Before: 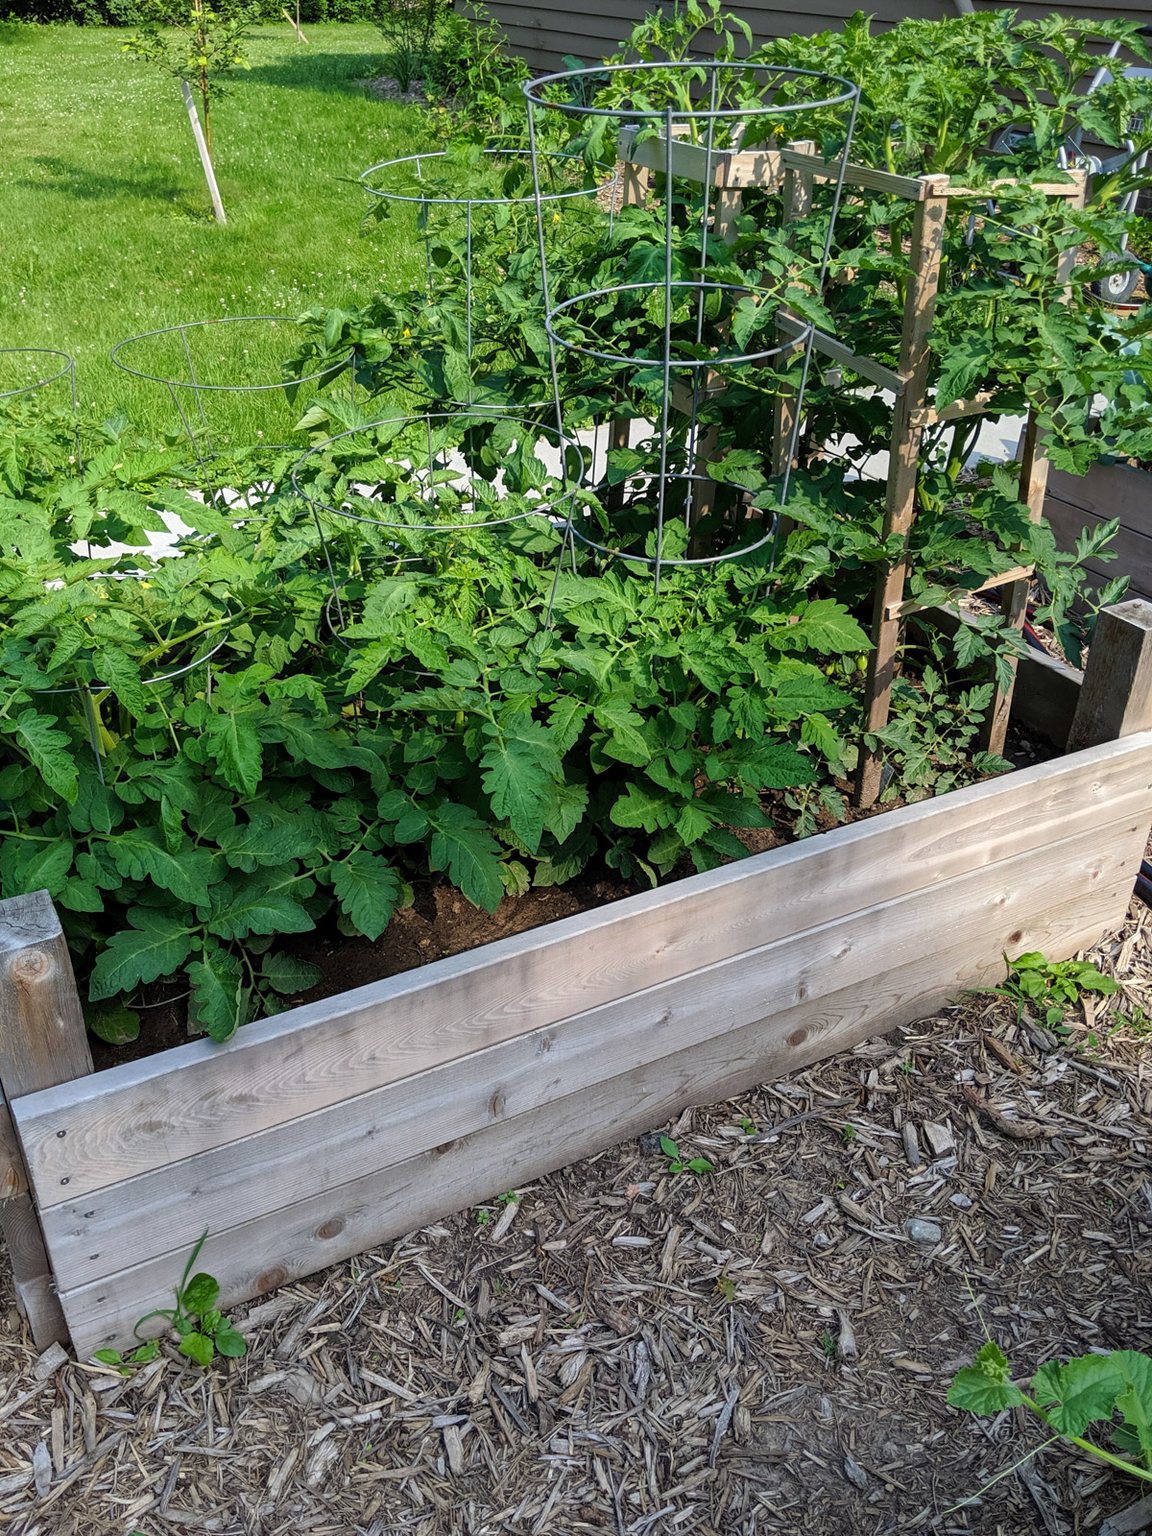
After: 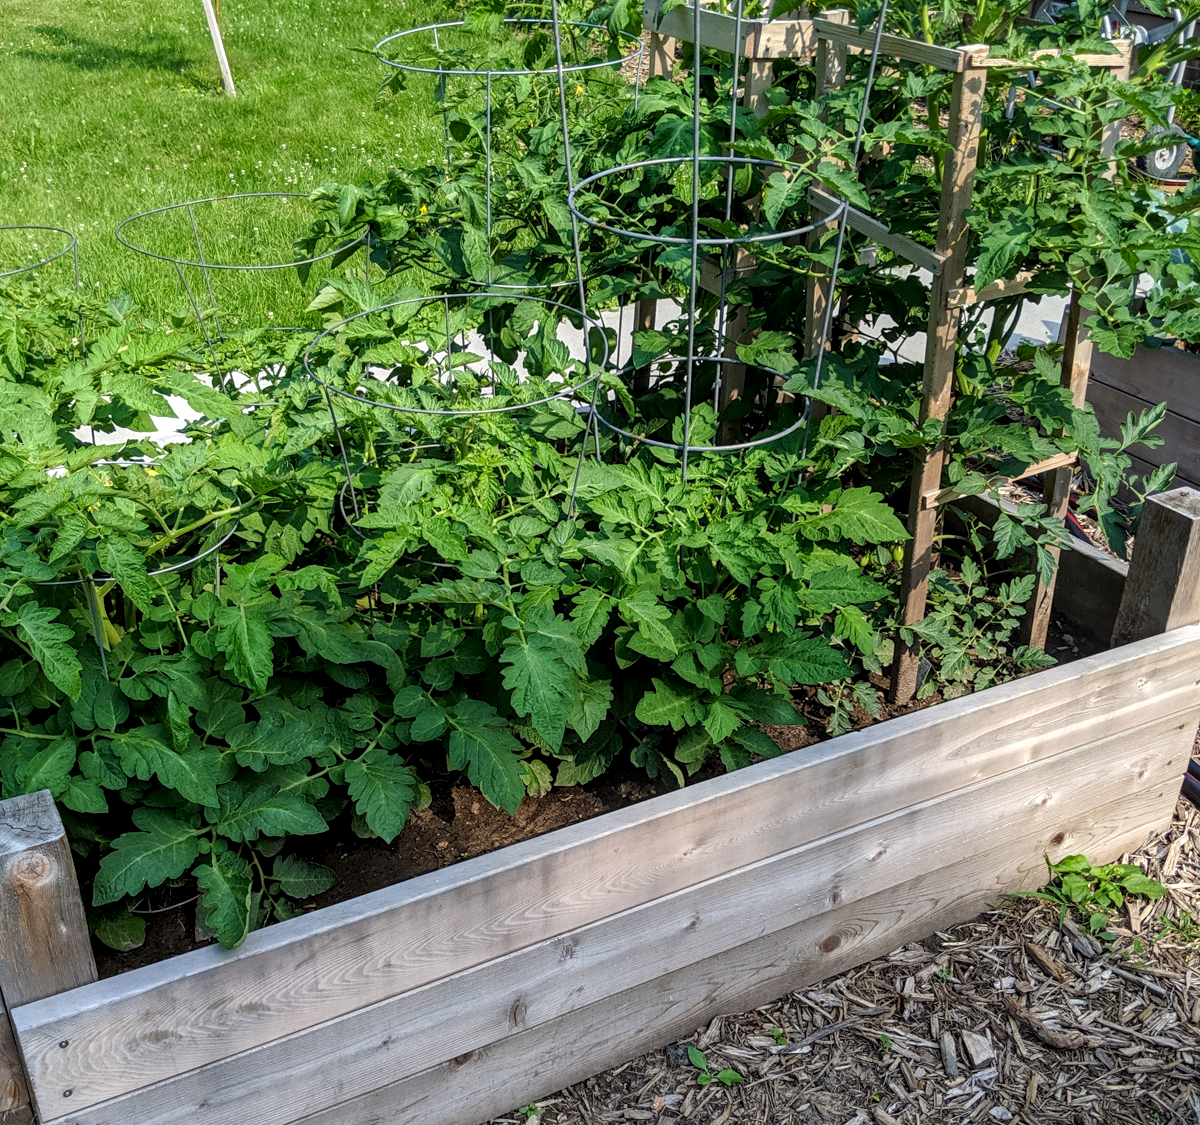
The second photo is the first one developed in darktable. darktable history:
crop and rotate: top 8.568%, bottom 21.087%
local contrast: detail 130%
